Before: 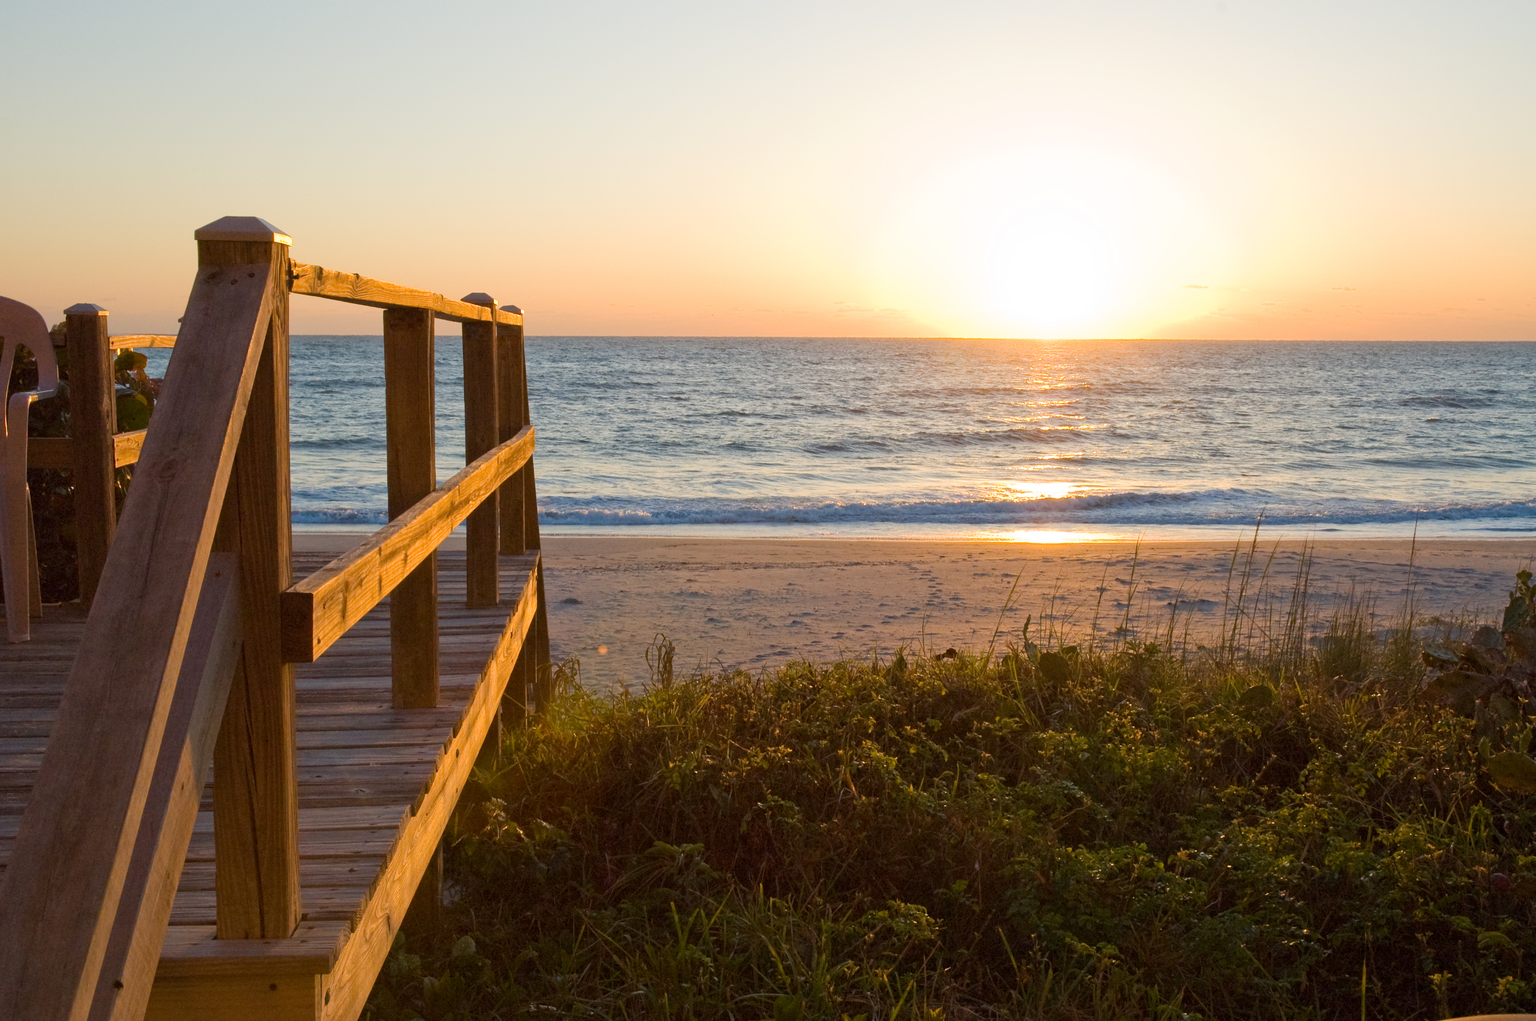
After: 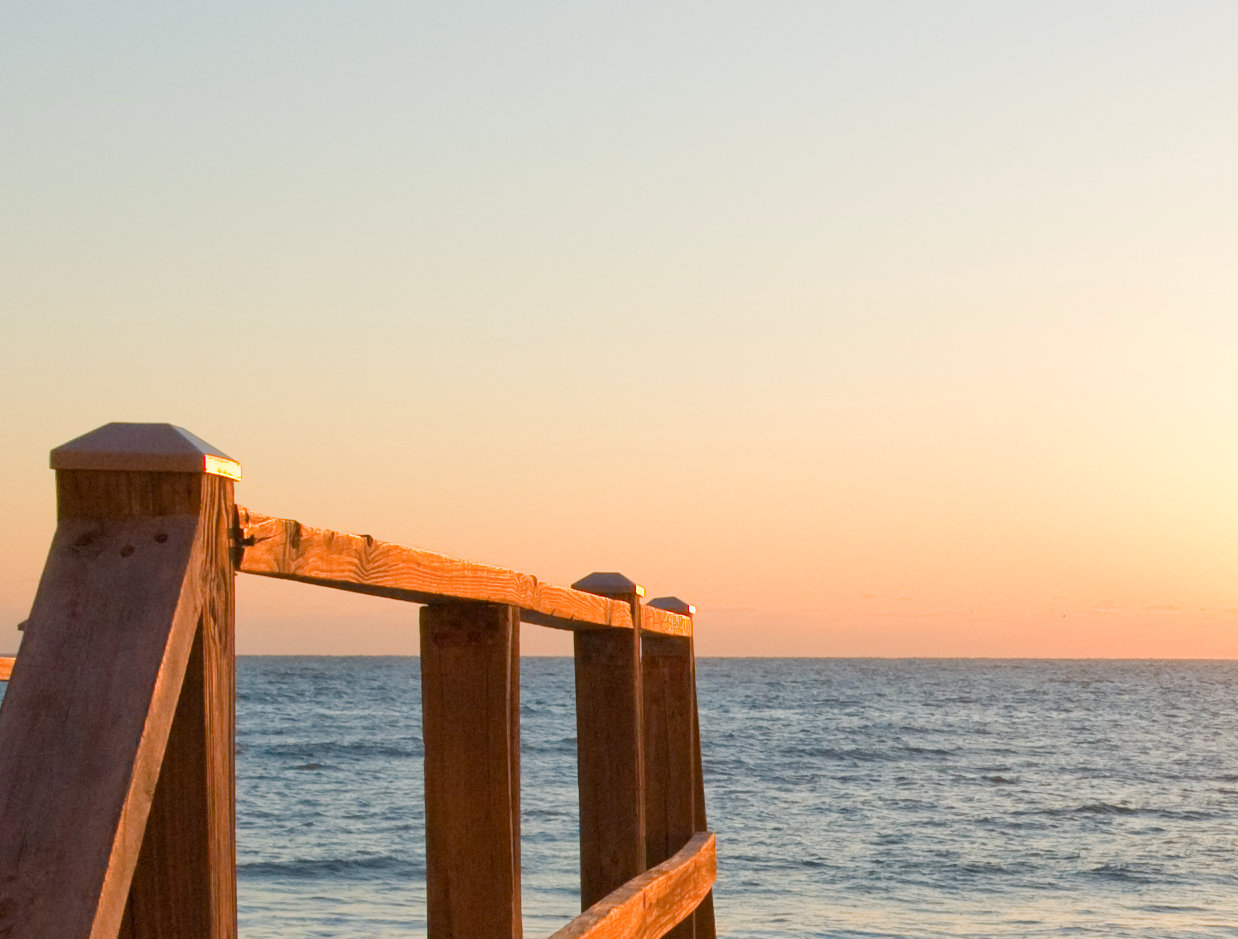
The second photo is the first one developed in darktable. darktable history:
color zones: curves: ch1 [(0.235, 0.558) (0.75, 0.5)]; ch2 [(0.25, 0.462) (0.749, 0.457)]
crop and rotate: left 11.033%, top 0.057%, right 47.796%, bottom 52.978%
